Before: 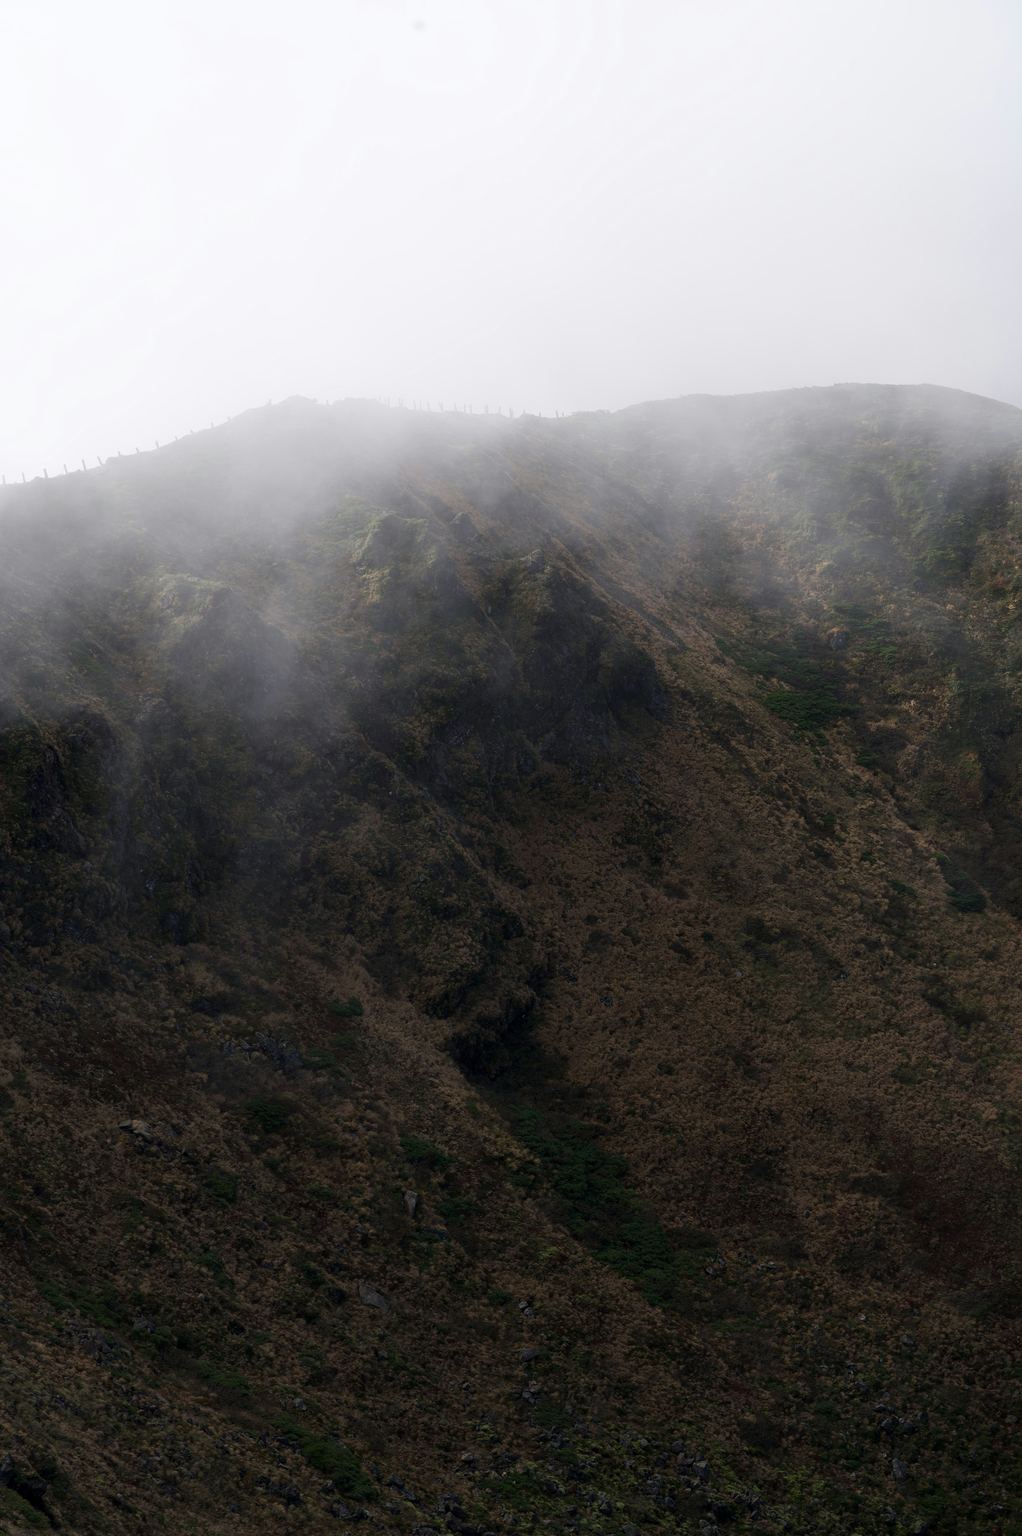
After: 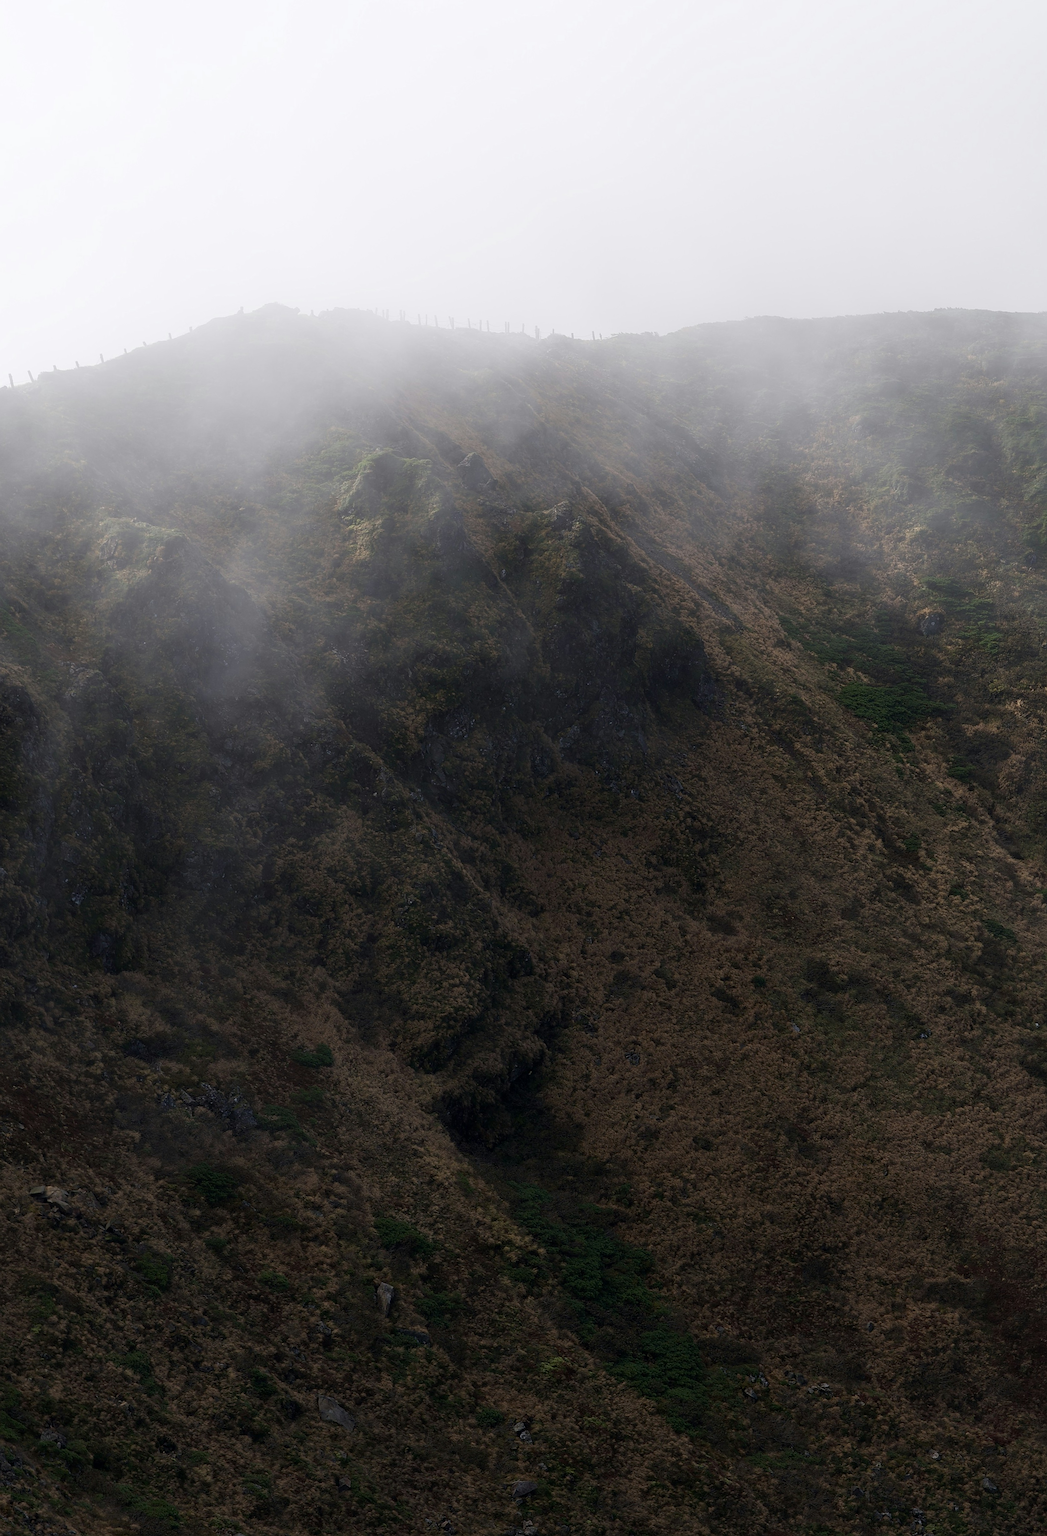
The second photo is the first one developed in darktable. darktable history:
crop and rotate: left 10.071%, top 10.071%, right 10.02%, bottom 10.02%
sharpen: on, module defaults
rotate and perspective: rotation 1.72°, automatic cropping off
